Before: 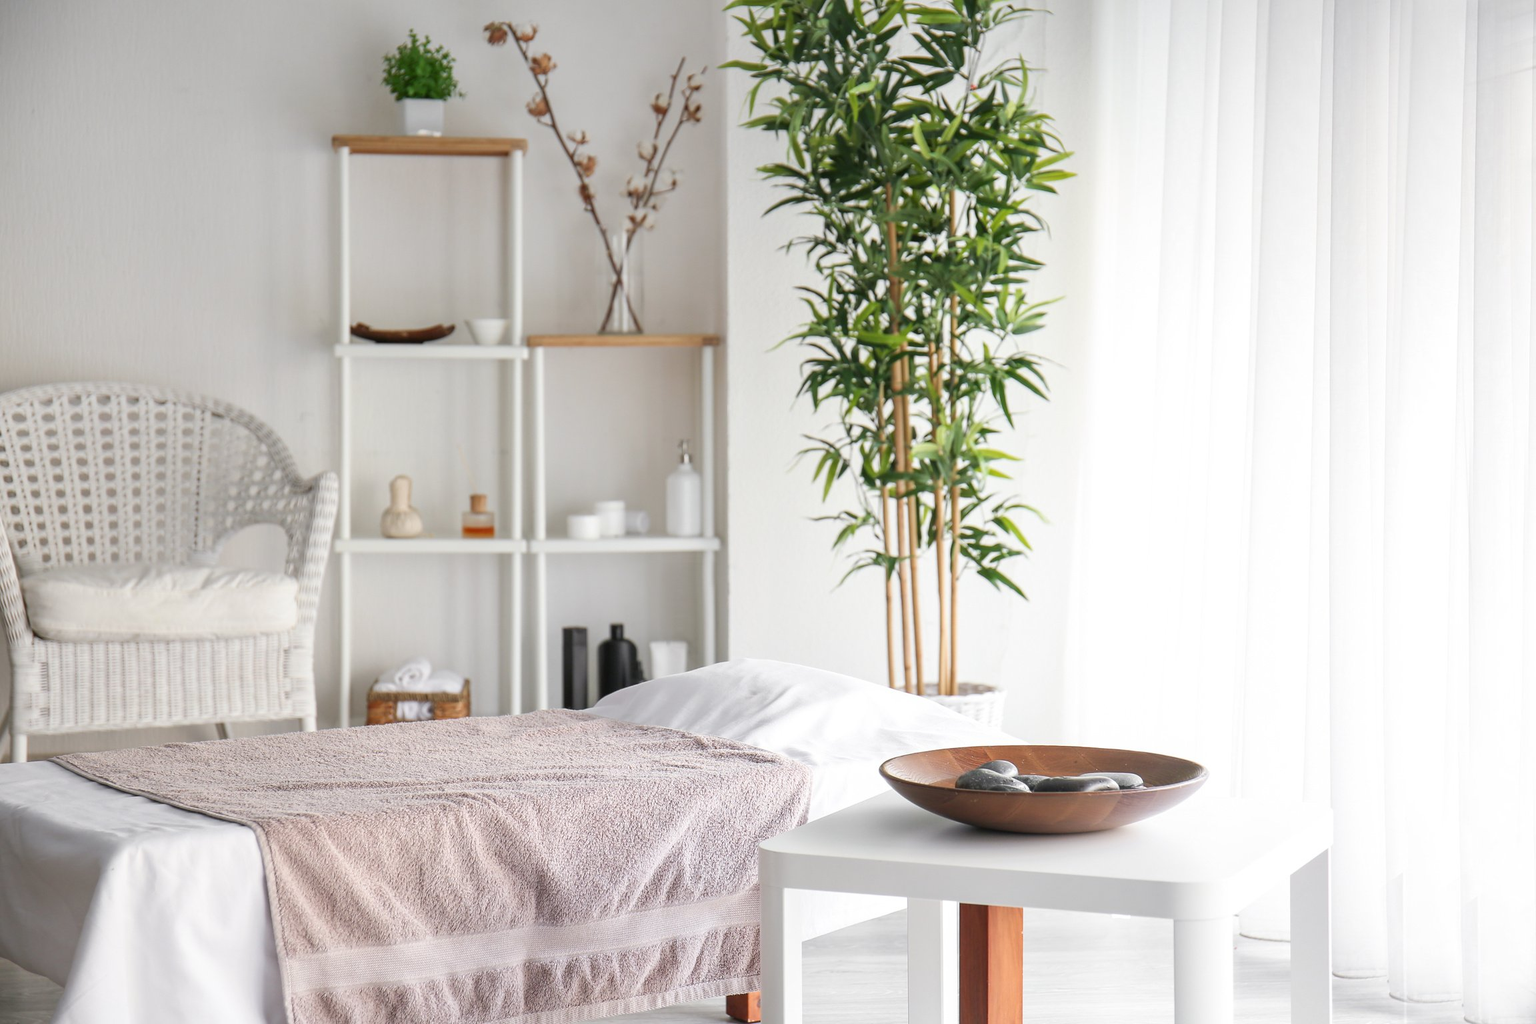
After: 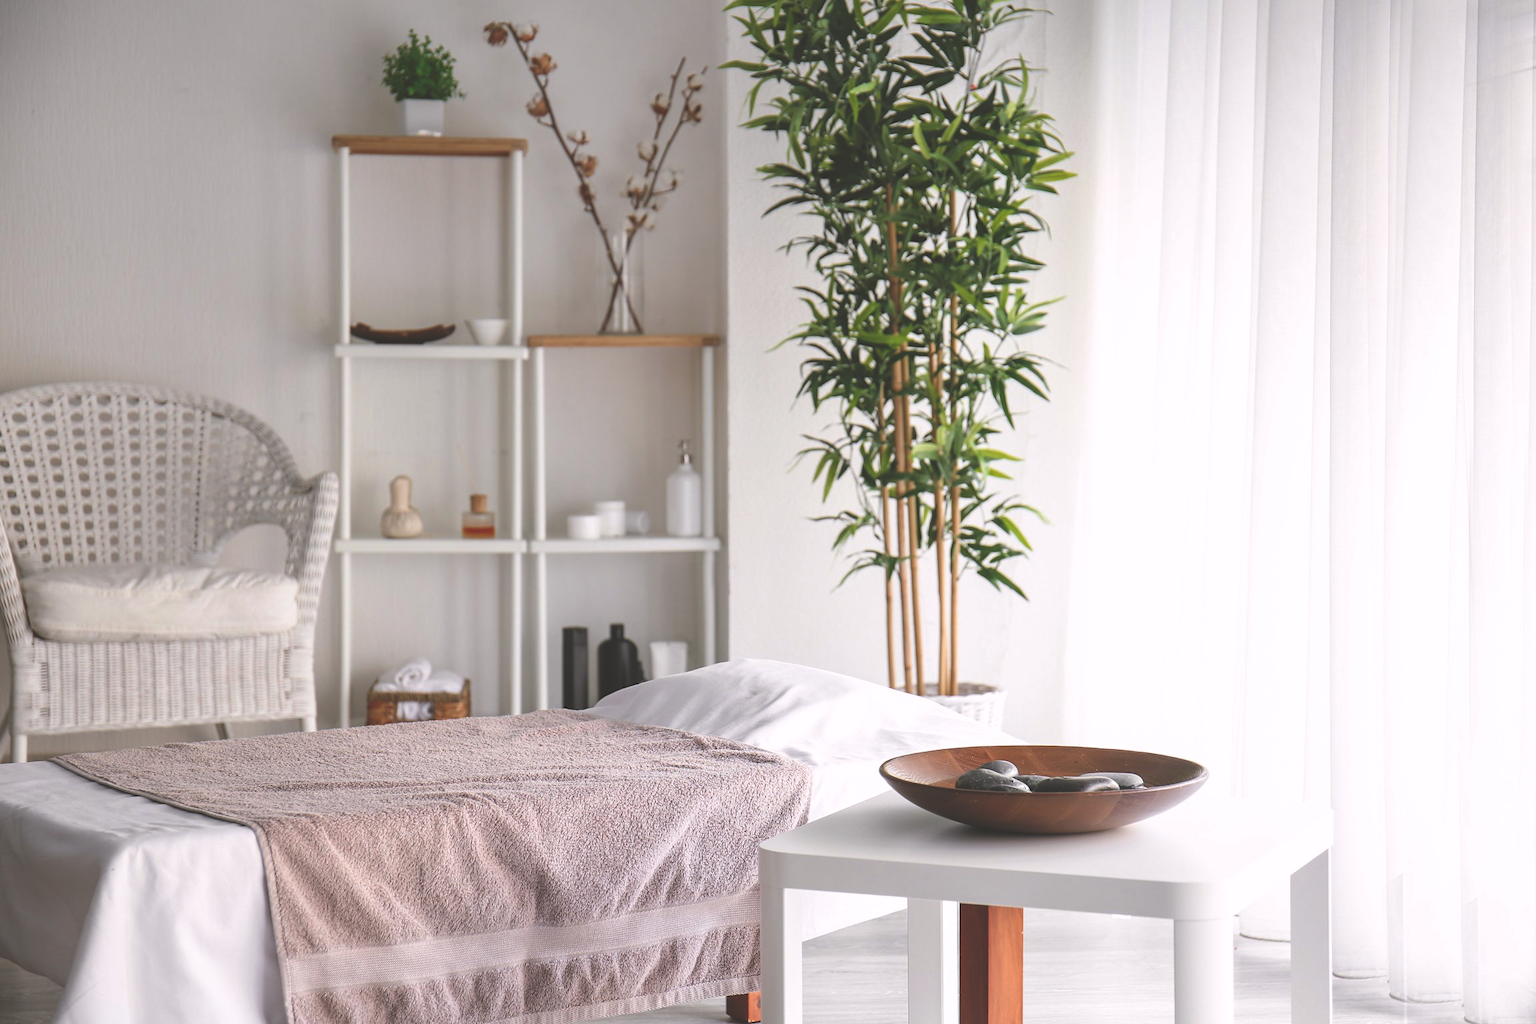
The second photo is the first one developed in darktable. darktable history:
rgb curve: curves: ch0 [(0, 0.186) (0.314, 0.284) (0.775, 0.708) (1, 1)], compensate middle gray true, preserve colors none
color correction: highlights a* 3.12, highlights b* -1.55, shadows a* -0.101, shadows b* 2.52, saturation 0.98
